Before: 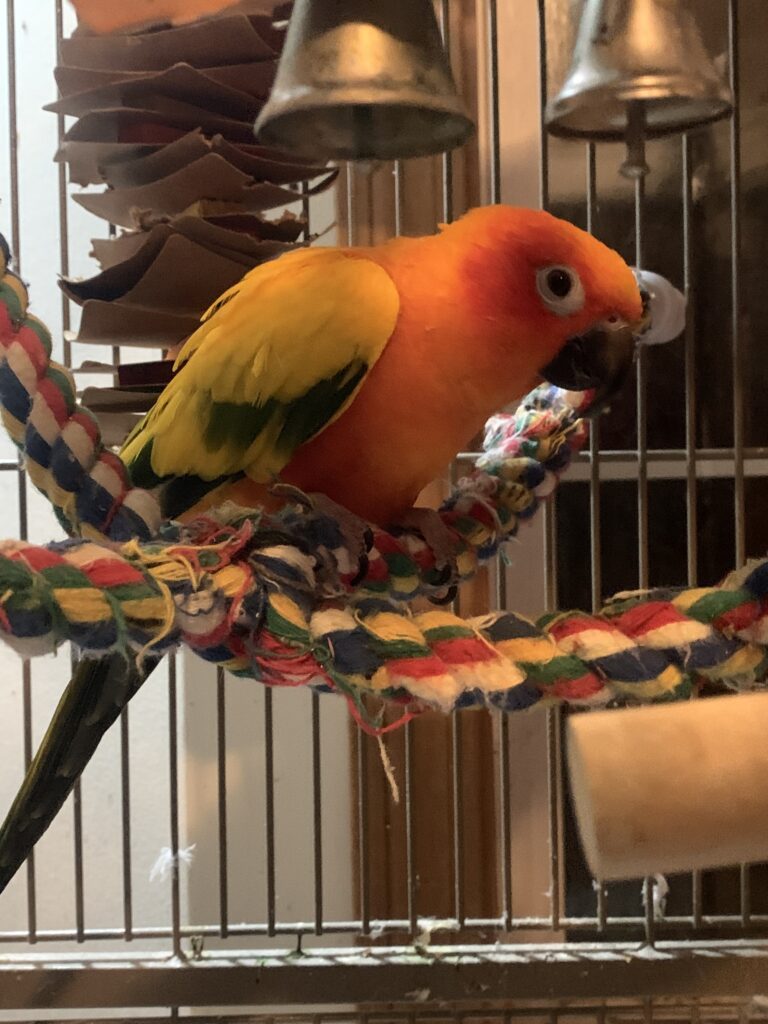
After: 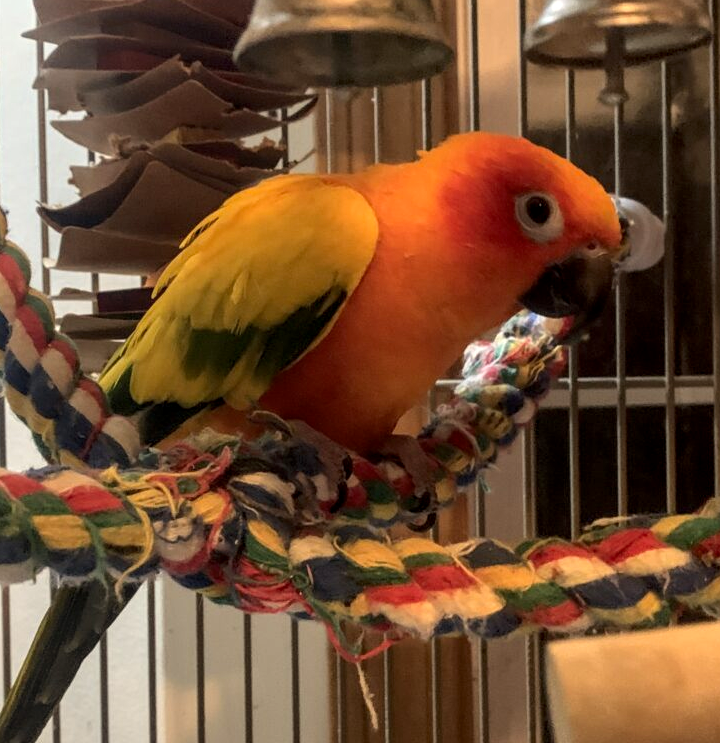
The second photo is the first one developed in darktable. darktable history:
color correction: highlights a* 0.775, highlights b* 2.8, saturation 1.1
local contrast: on, module defaults
crop: left 2.836%, top 7.186%, right 3.322%, bottom 20.179%
